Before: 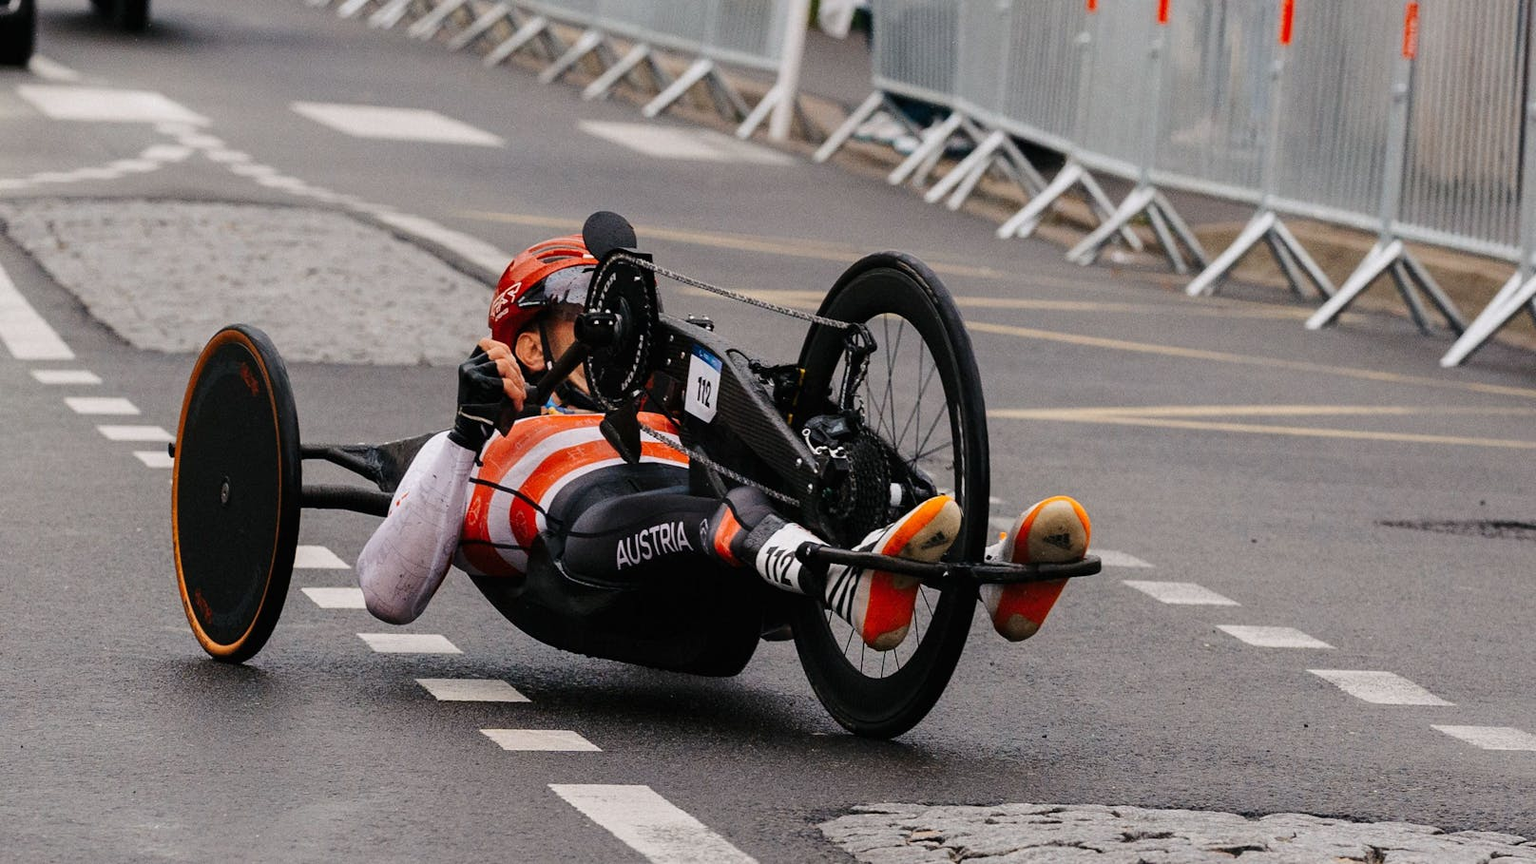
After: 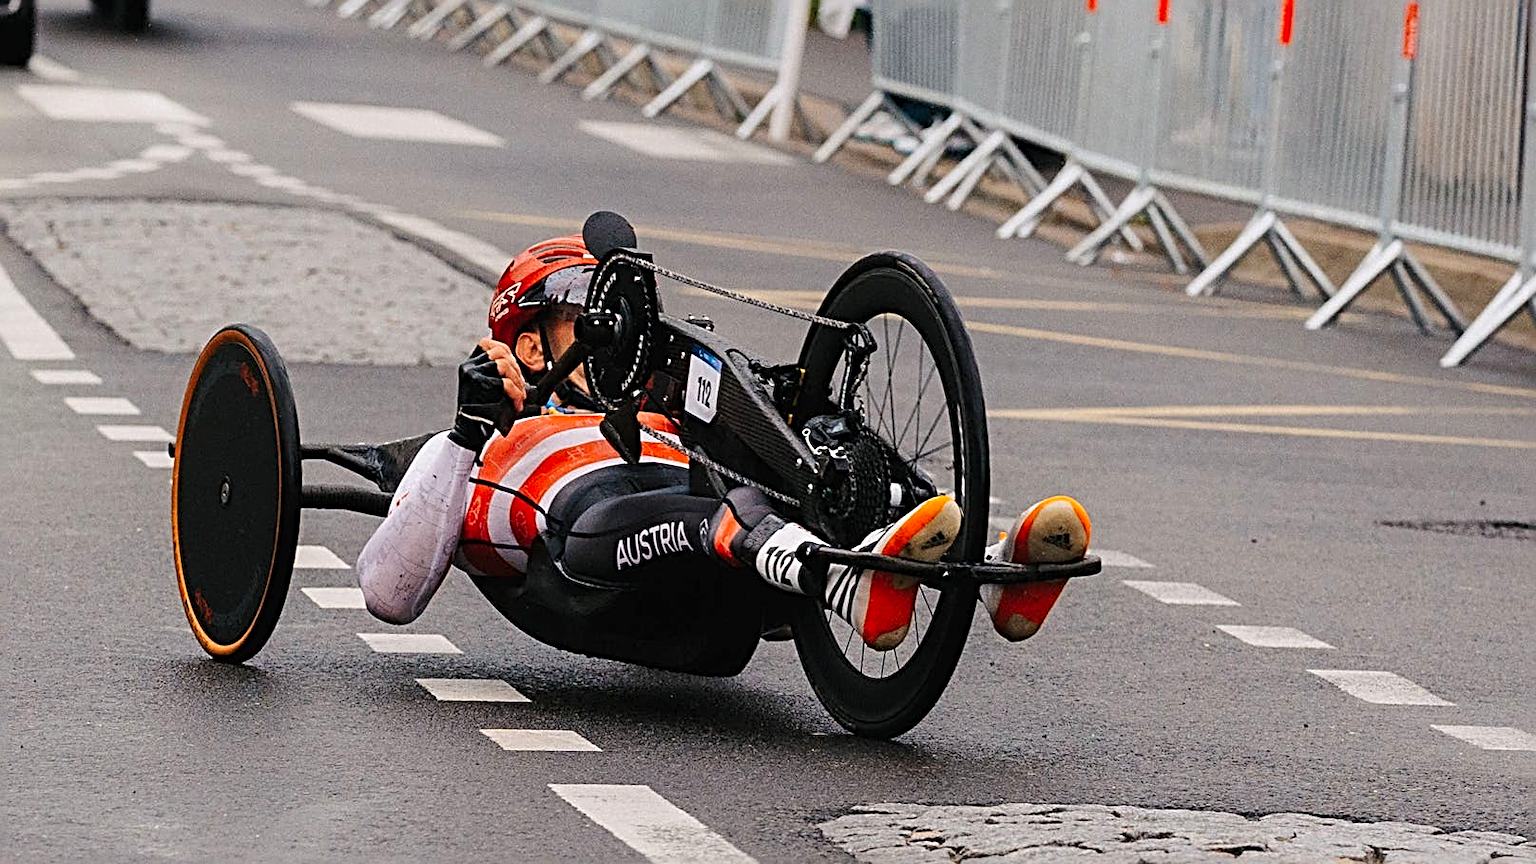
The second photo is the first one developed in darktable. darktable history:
sharpen: radius 3.069, amount 0.758
tone equalizer: smoothing diameter 24.85%, edges refinement/feathering 9.01, preserve details guided filter
contrast brightness saturation: contrast 0.072, brightness 0.074, saturation 0.184
